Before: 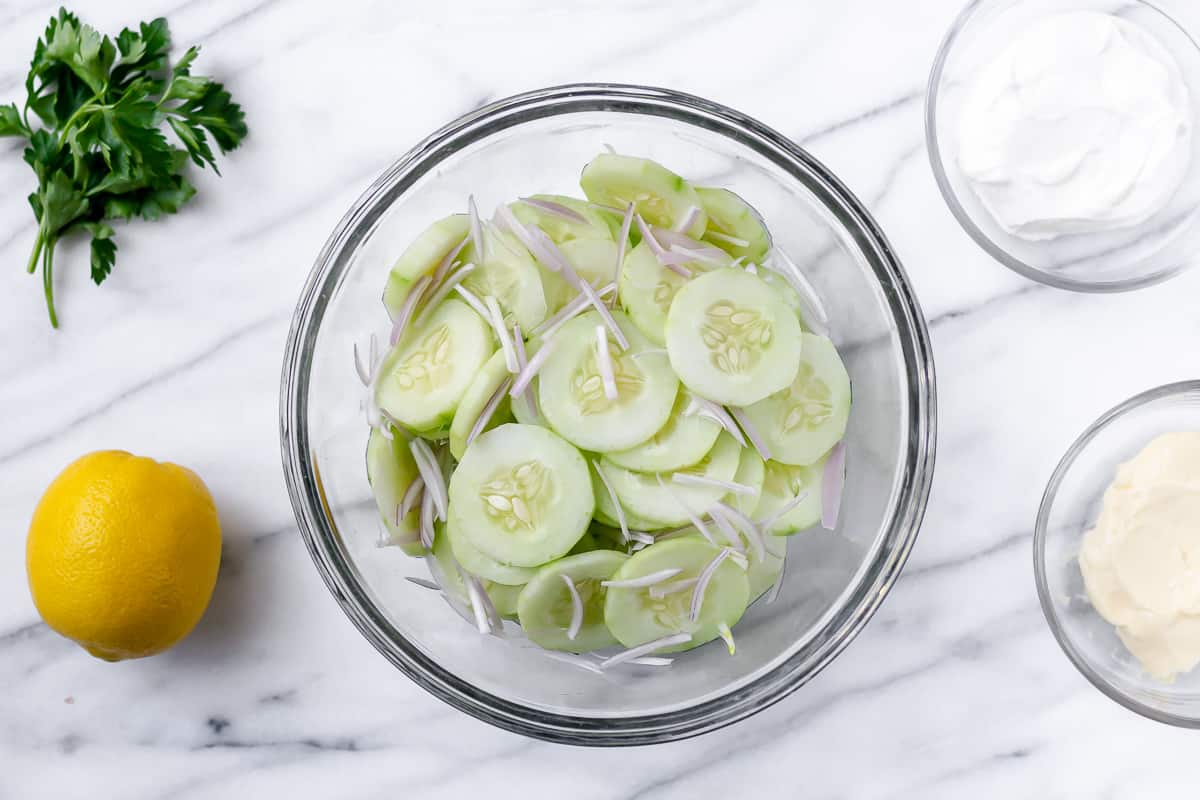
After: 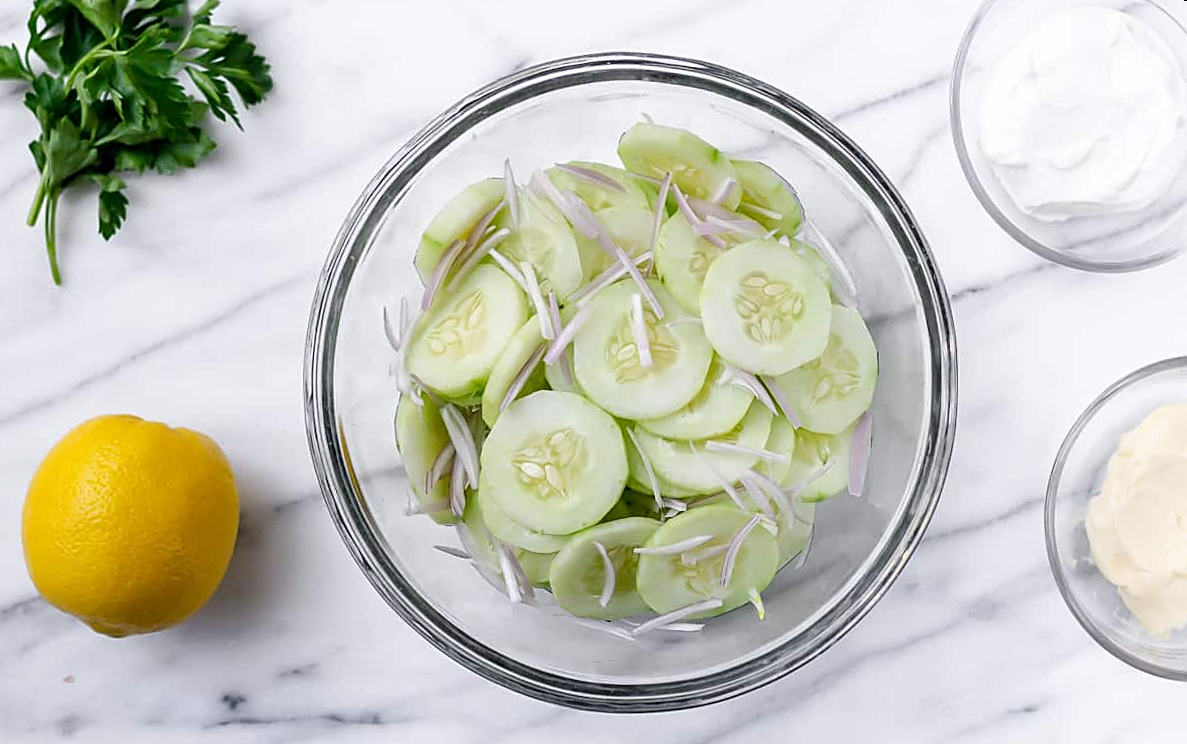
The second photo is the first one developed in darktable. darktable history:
rotate and perspective: rotation 0.679°, lens shift (horizontal) 0.136, crop left 0.009, crop right 0.991, crop top 0.078, crop bottom 0.95
sharpen: on, module defaults
